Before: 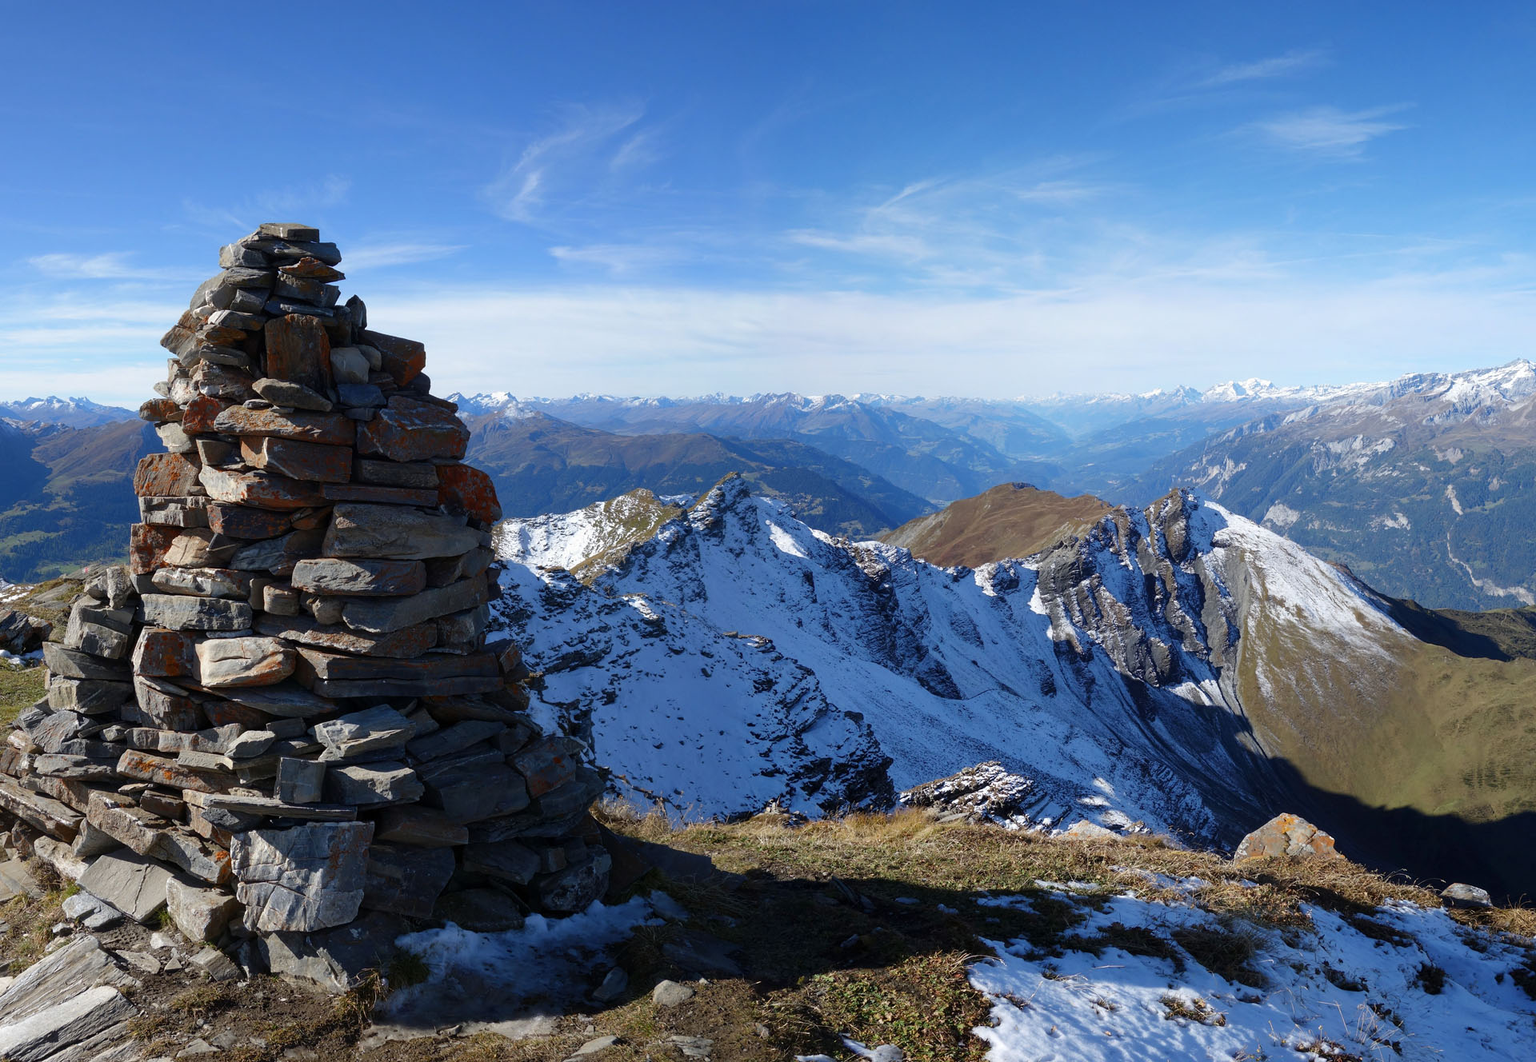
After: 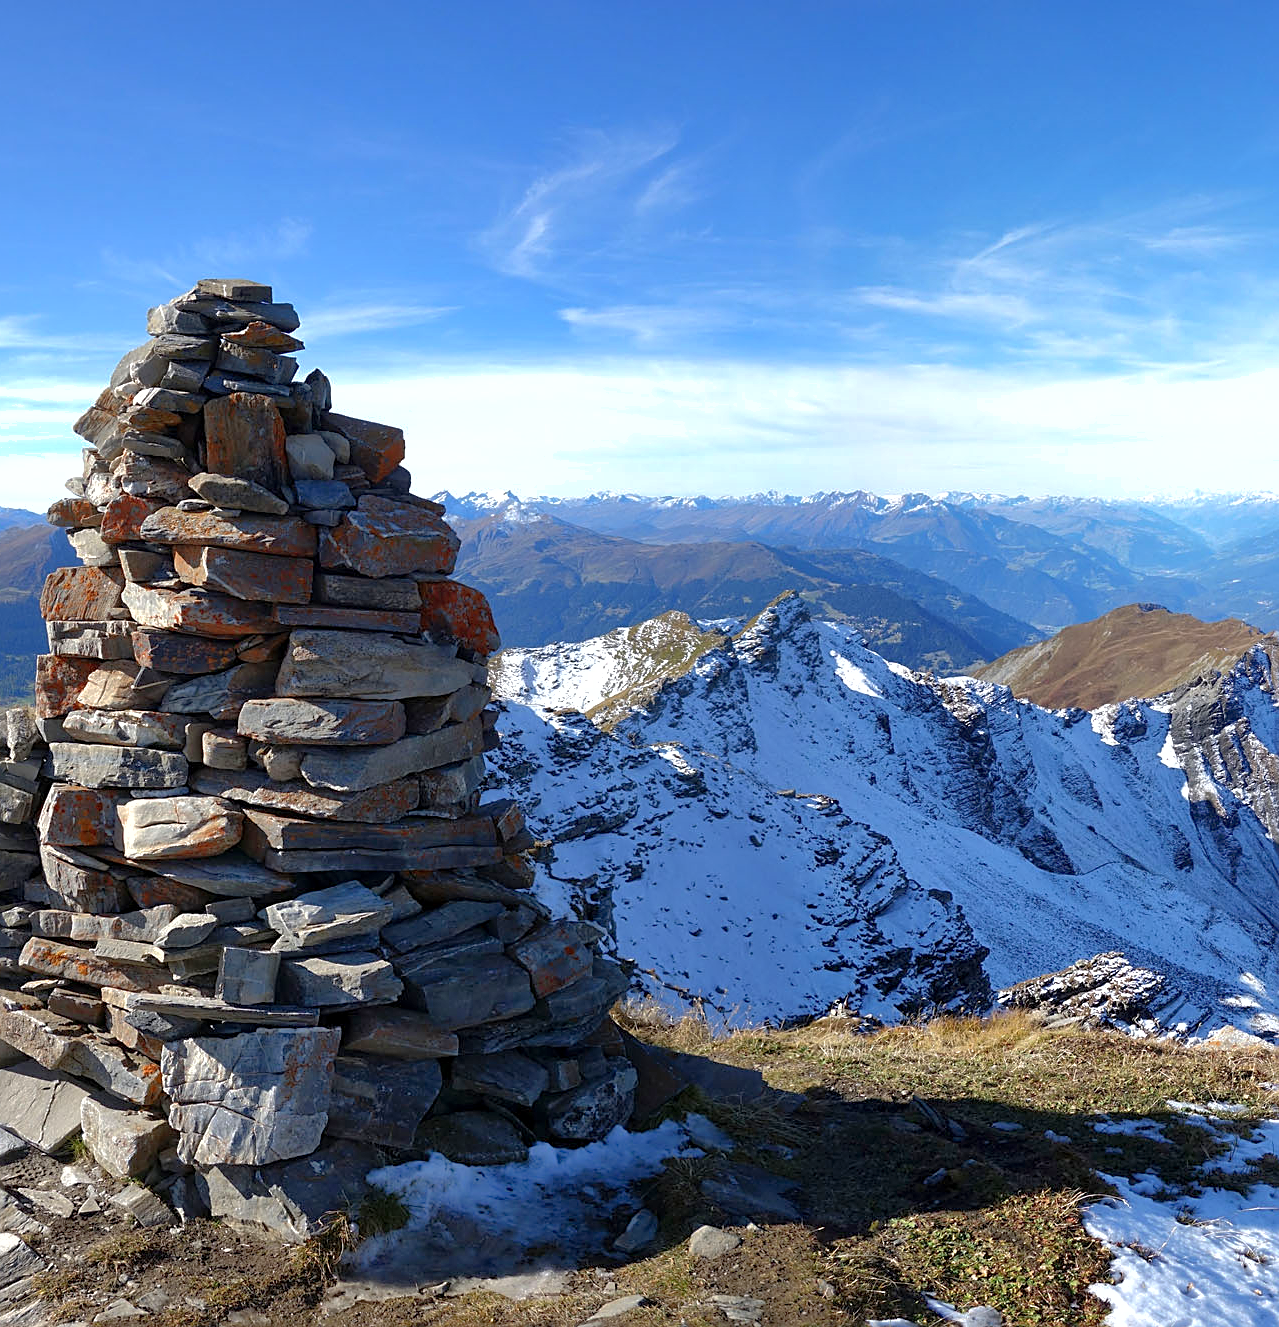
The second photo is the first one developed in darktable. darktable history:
exposure: black level correction 0.001, exposure 0.5 EV, compensate exposure bias true, compensate highlight preservation false
shadows and highlights: on, module defaults
crop and rotate: left 6.617%, right 26.717%
sharpen: on, module defaults
